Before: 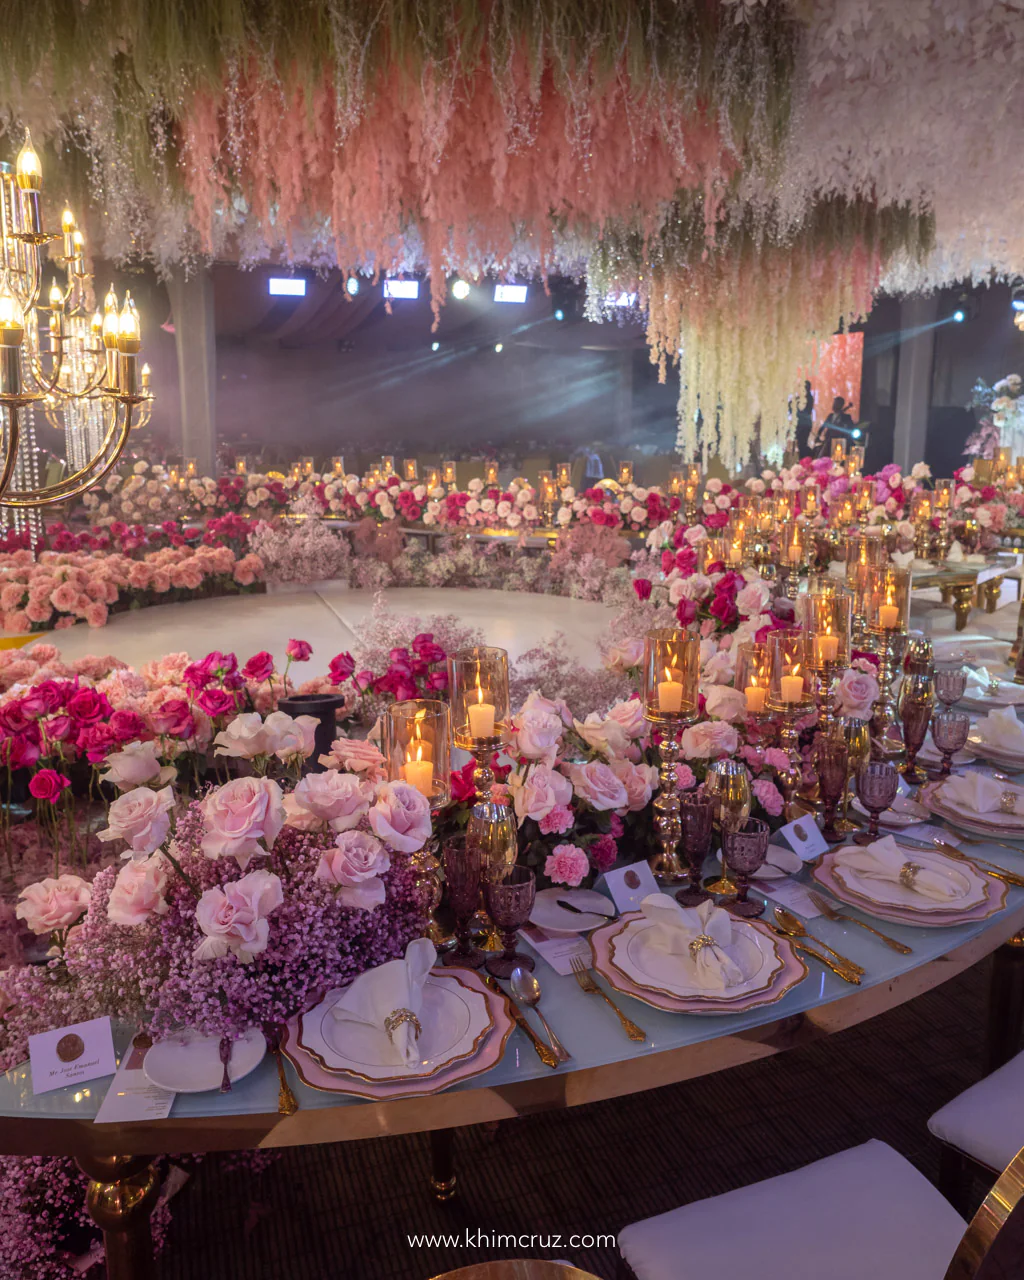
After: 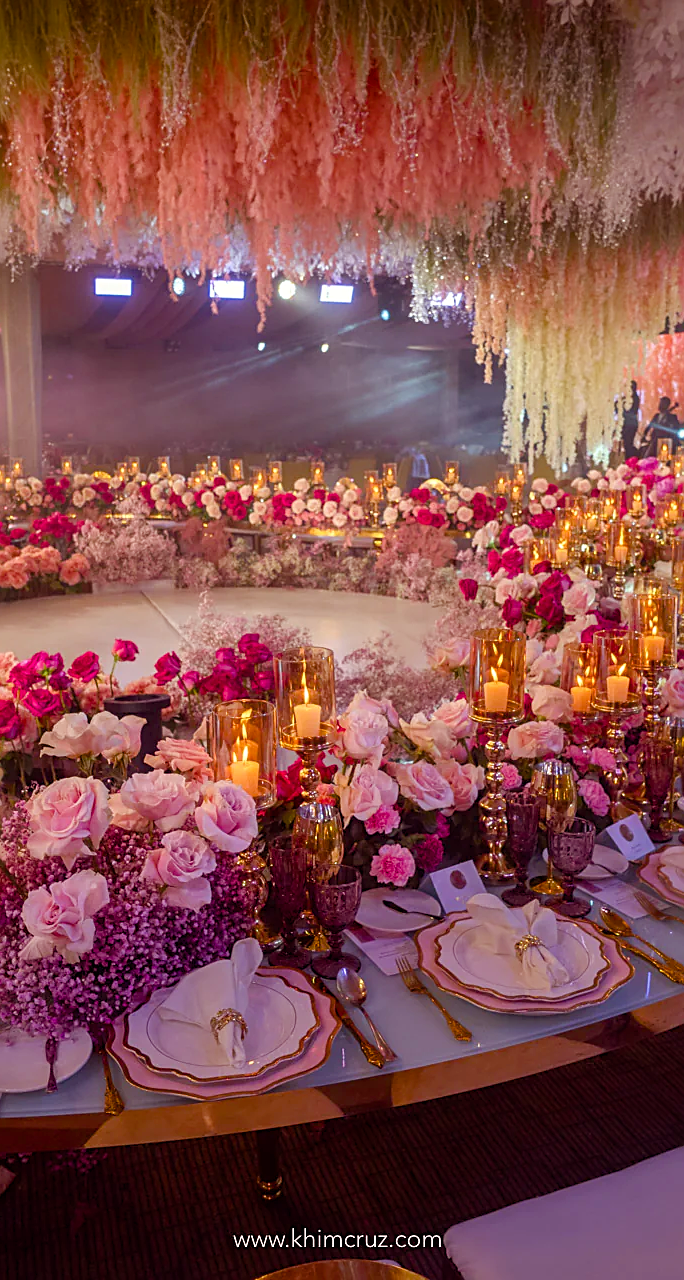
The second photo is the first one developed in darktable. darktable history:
crop: left 17.015%, right 16.108%
sharpen: on, module defaults
color balance rgb: shadows lift › chroma 1.014%, shadows lift › hue 217.72°, power › chroma 1.55%, power › hue 27.32°, perceptual saturation grading › global saturation 27.034%, perceptual saturation grading › highlights -27.637%, perceptual saturation grading › mid-tones 15.828%, perceptual saturation grading › shadows 33.668%
